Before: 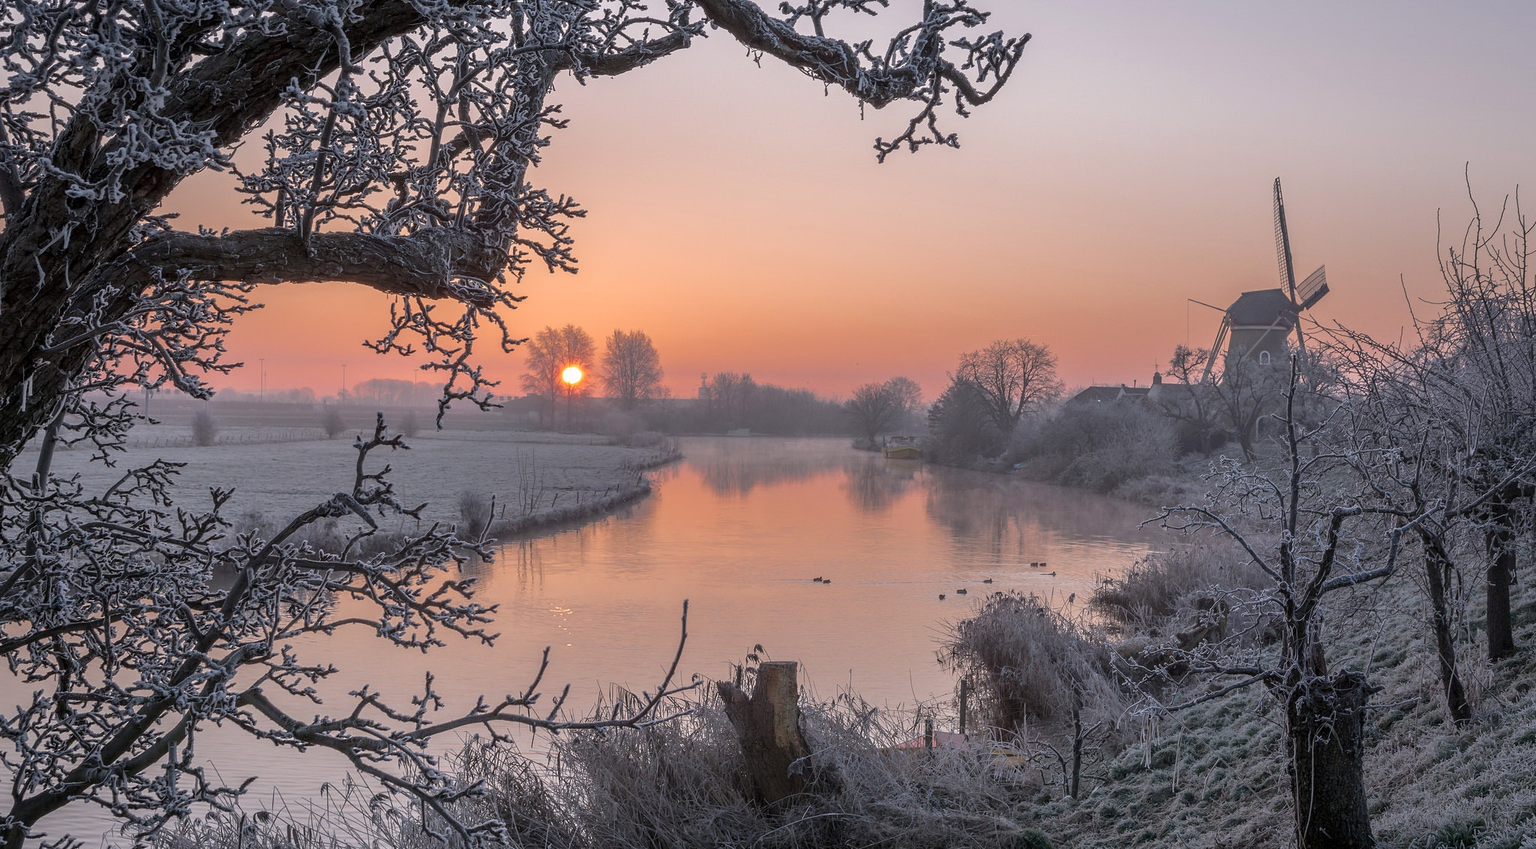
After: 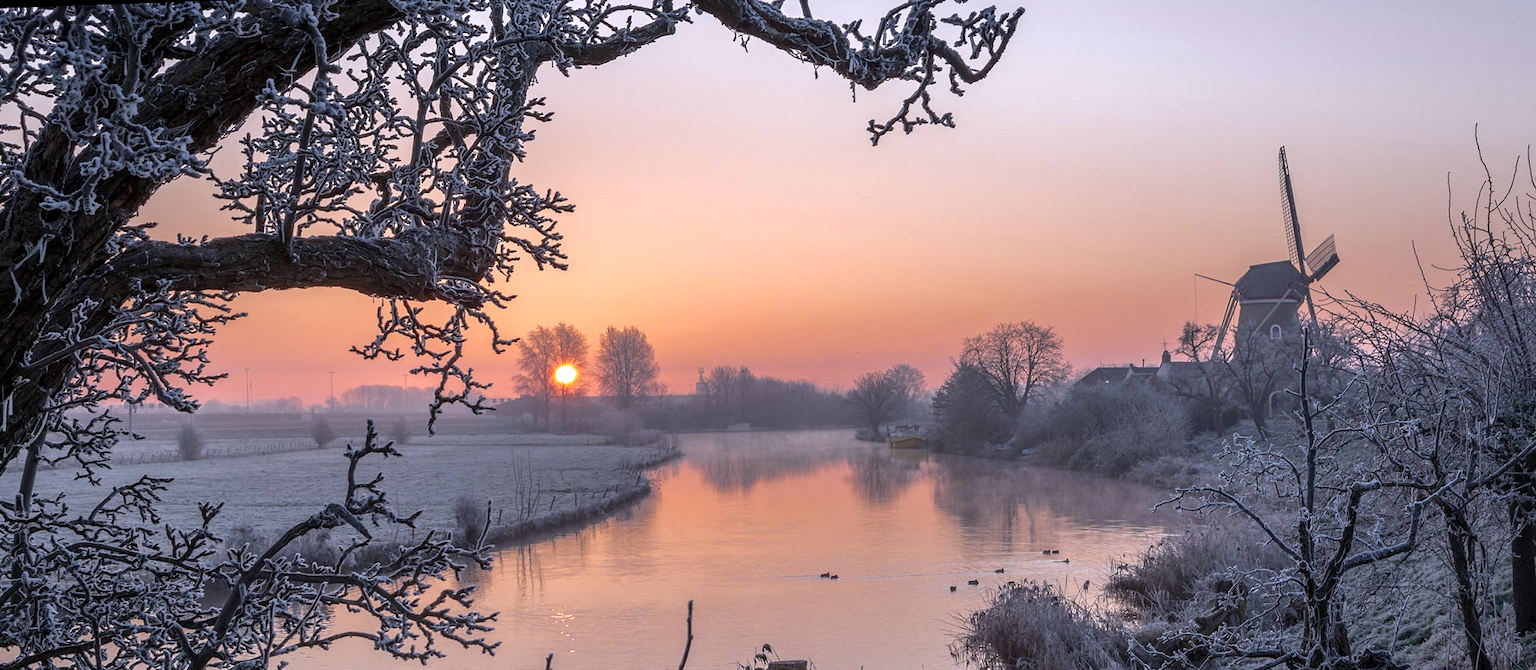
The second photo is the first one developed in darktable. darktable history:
crop: bottom 19.644%
color balance rgb: shadows lift › luminance -20%, power › hue 72.24°, highlights gain › luminance 15%, global offset › hue 171.6°, perceptual saturation grading › highlights -15%, perceptual saturation grading › shadows 25%, global vibrance 30%, contrast 10%
white balance: red 0.967, blue 1.049
rotate and perspective: rotation -2°, crop left 0.022, crop right 0.978, crop top 0.049, crop bottom 0.951
